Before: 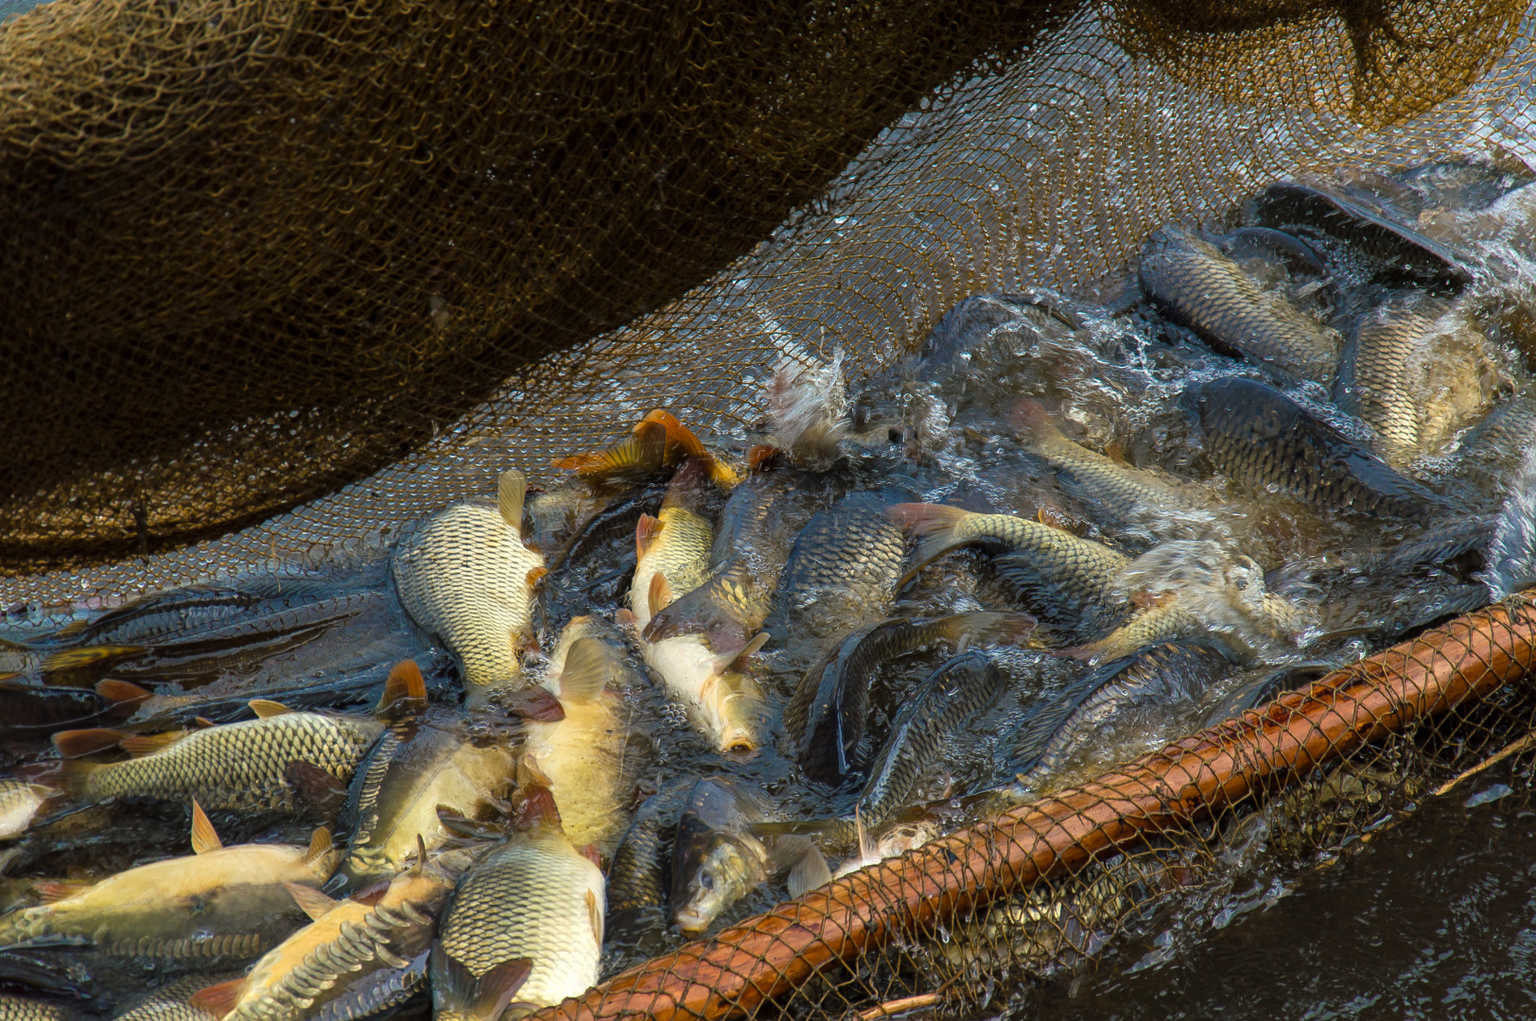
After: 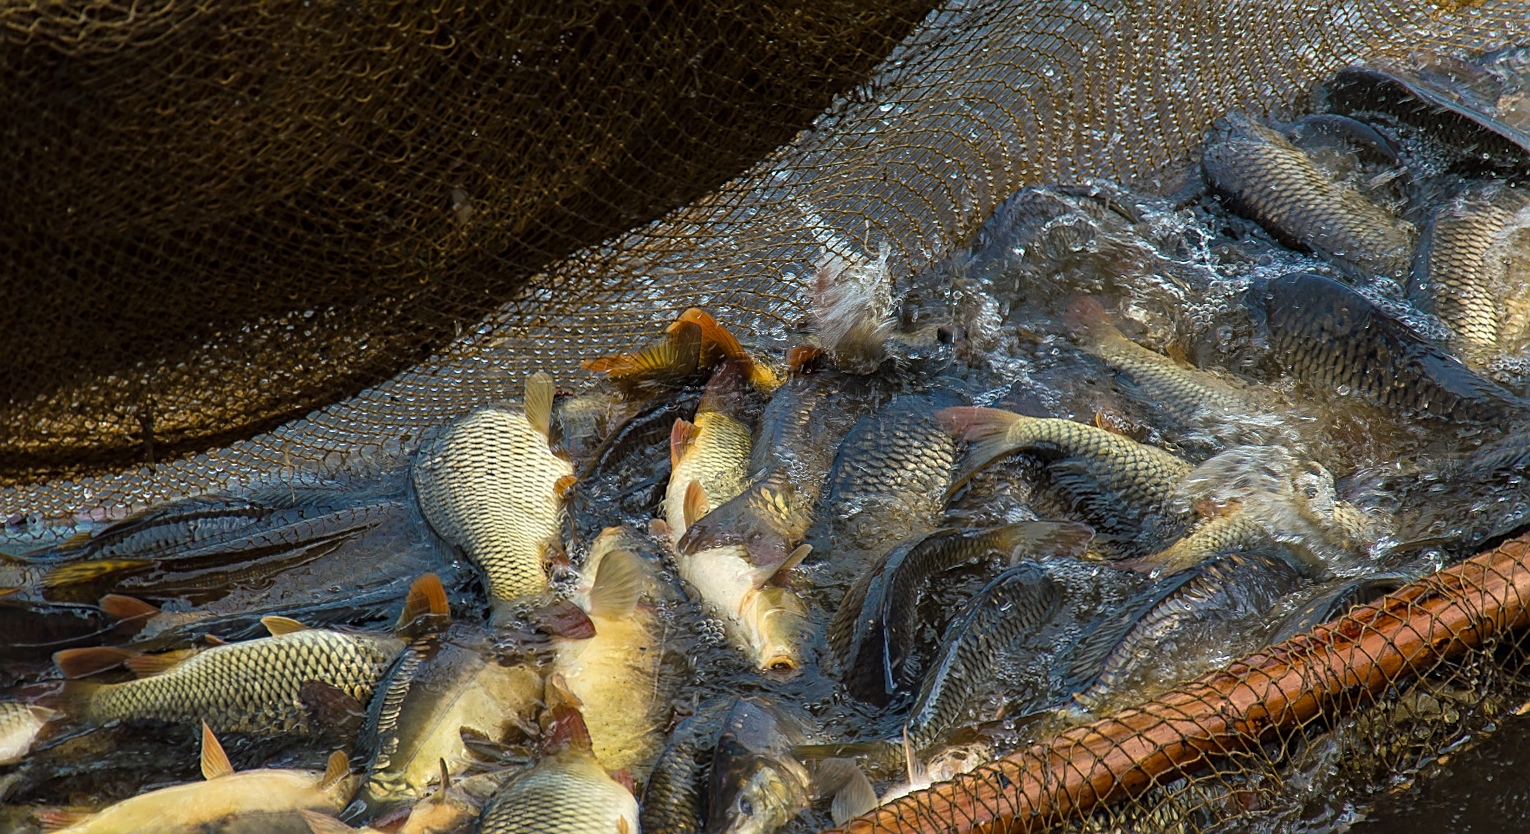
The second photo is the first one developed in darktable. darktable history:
sharpen: on, module defaults
crop and rotate: angle 0.112°, top 11.535%, right 5.504%, bottom 10.935%
